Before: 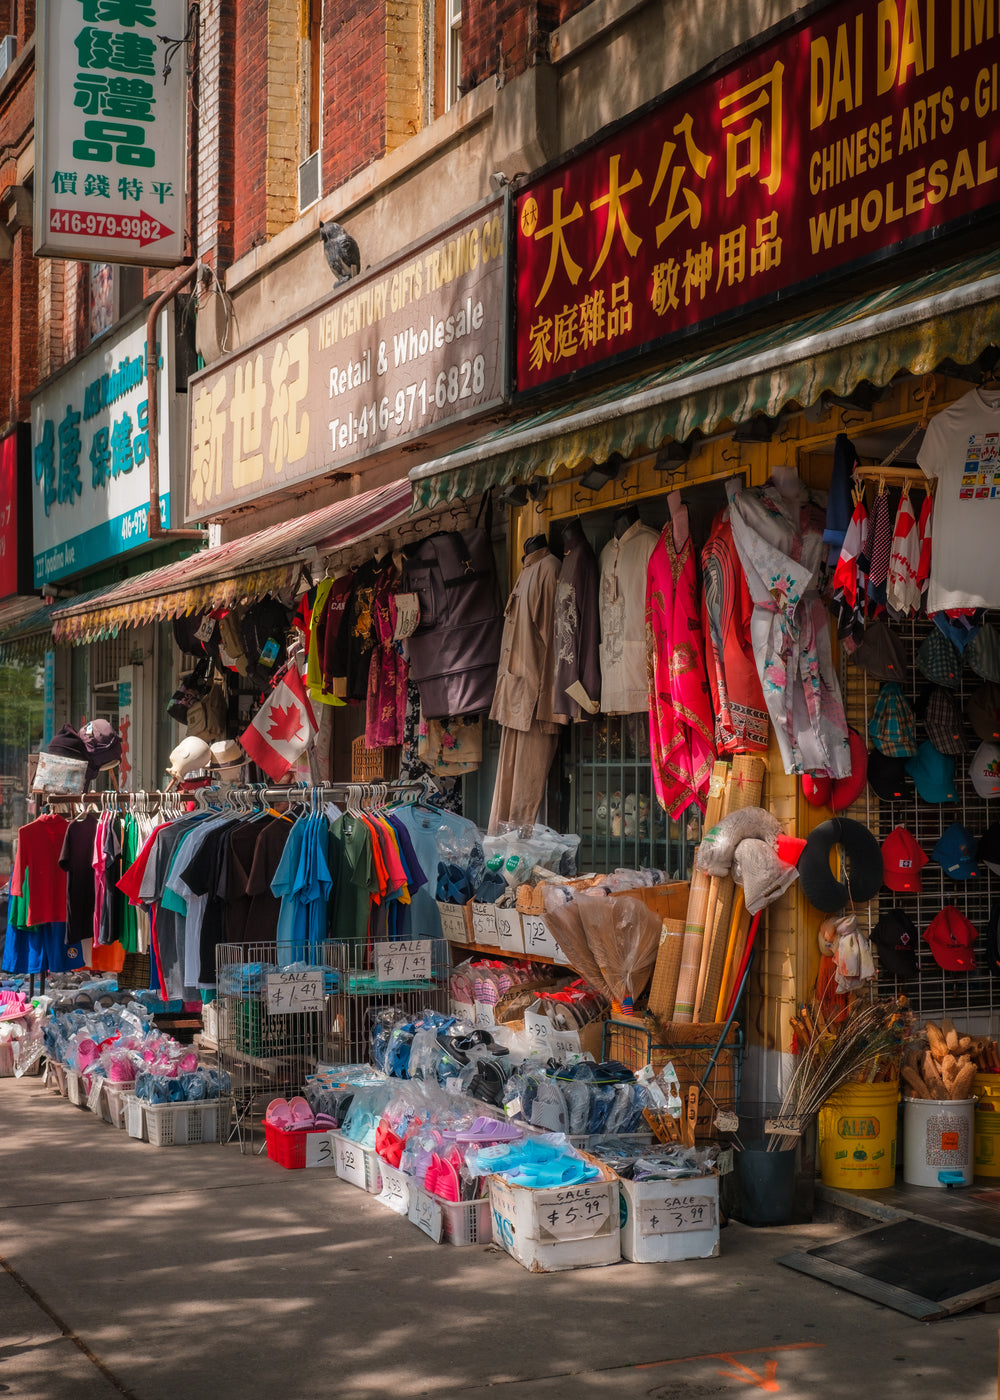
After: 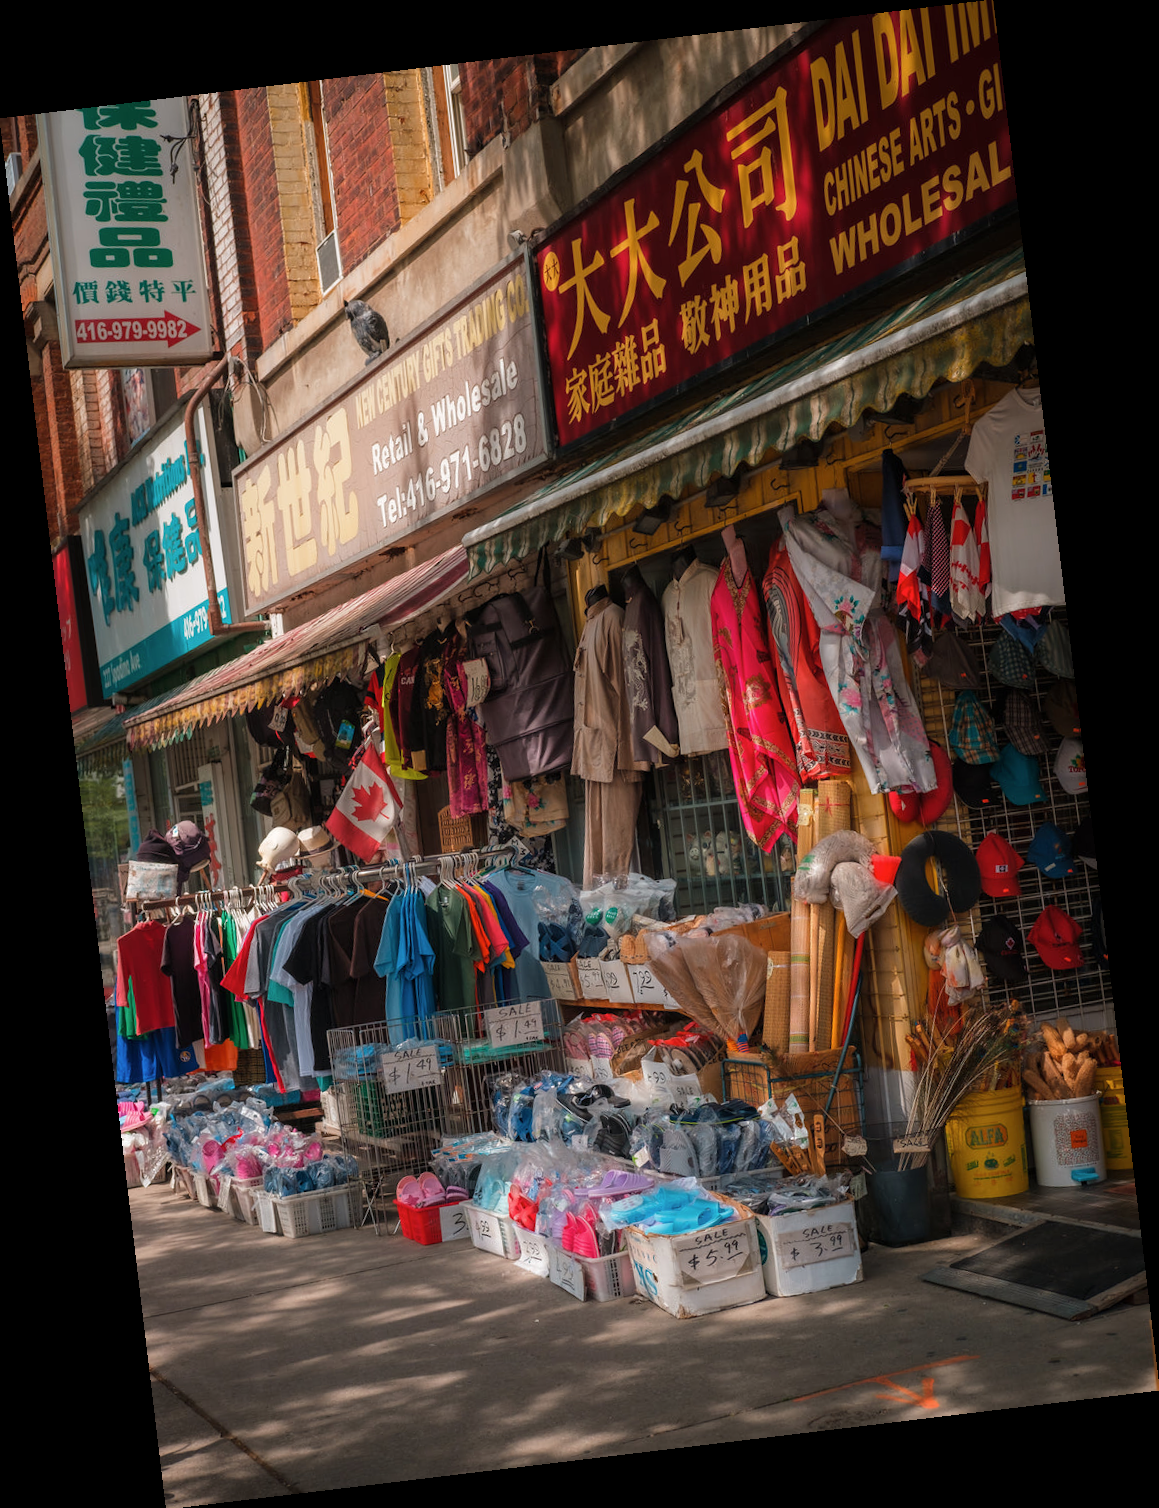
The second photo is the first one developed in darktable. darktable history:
rotate and perspective: rotation -6.83°, automatic cropping off
contrast brightness saturation: saturation -0.05
